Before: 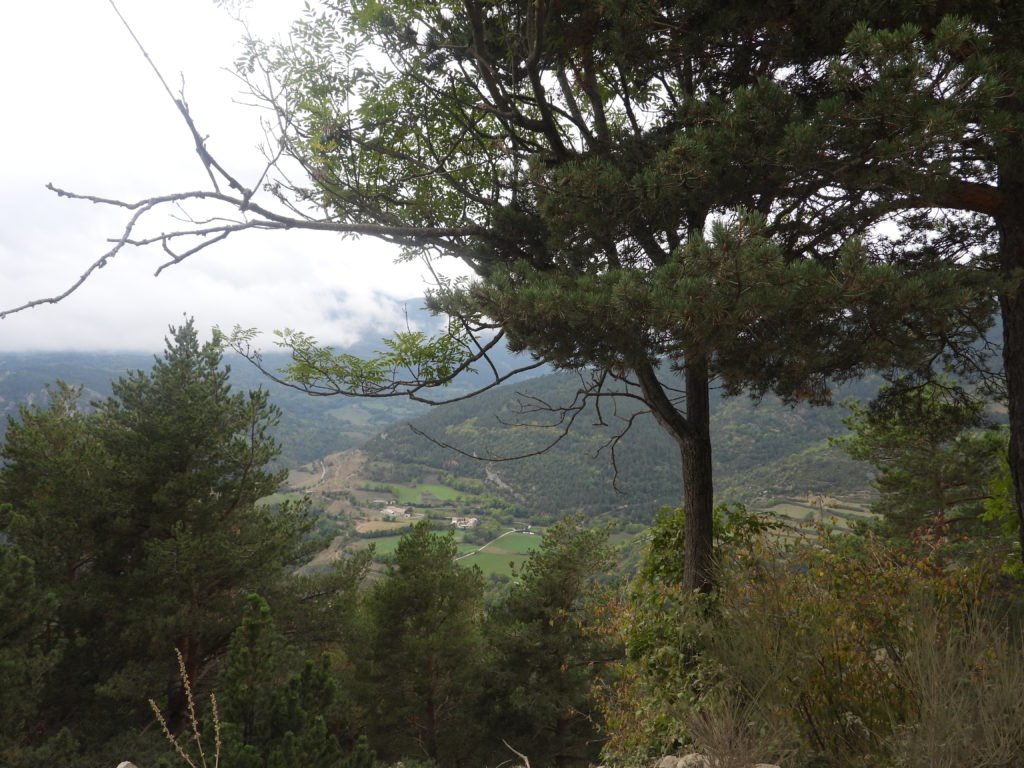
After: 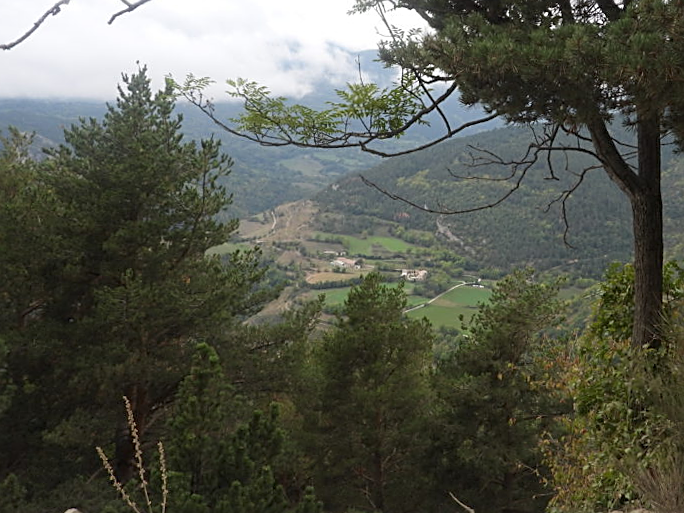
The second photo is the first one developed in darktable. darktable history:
sharpen: amount 0.6
crop and rotate: angle -0.82°, left 3.85%, top 31.828%, right 27.992%
white balance: emerald 1
